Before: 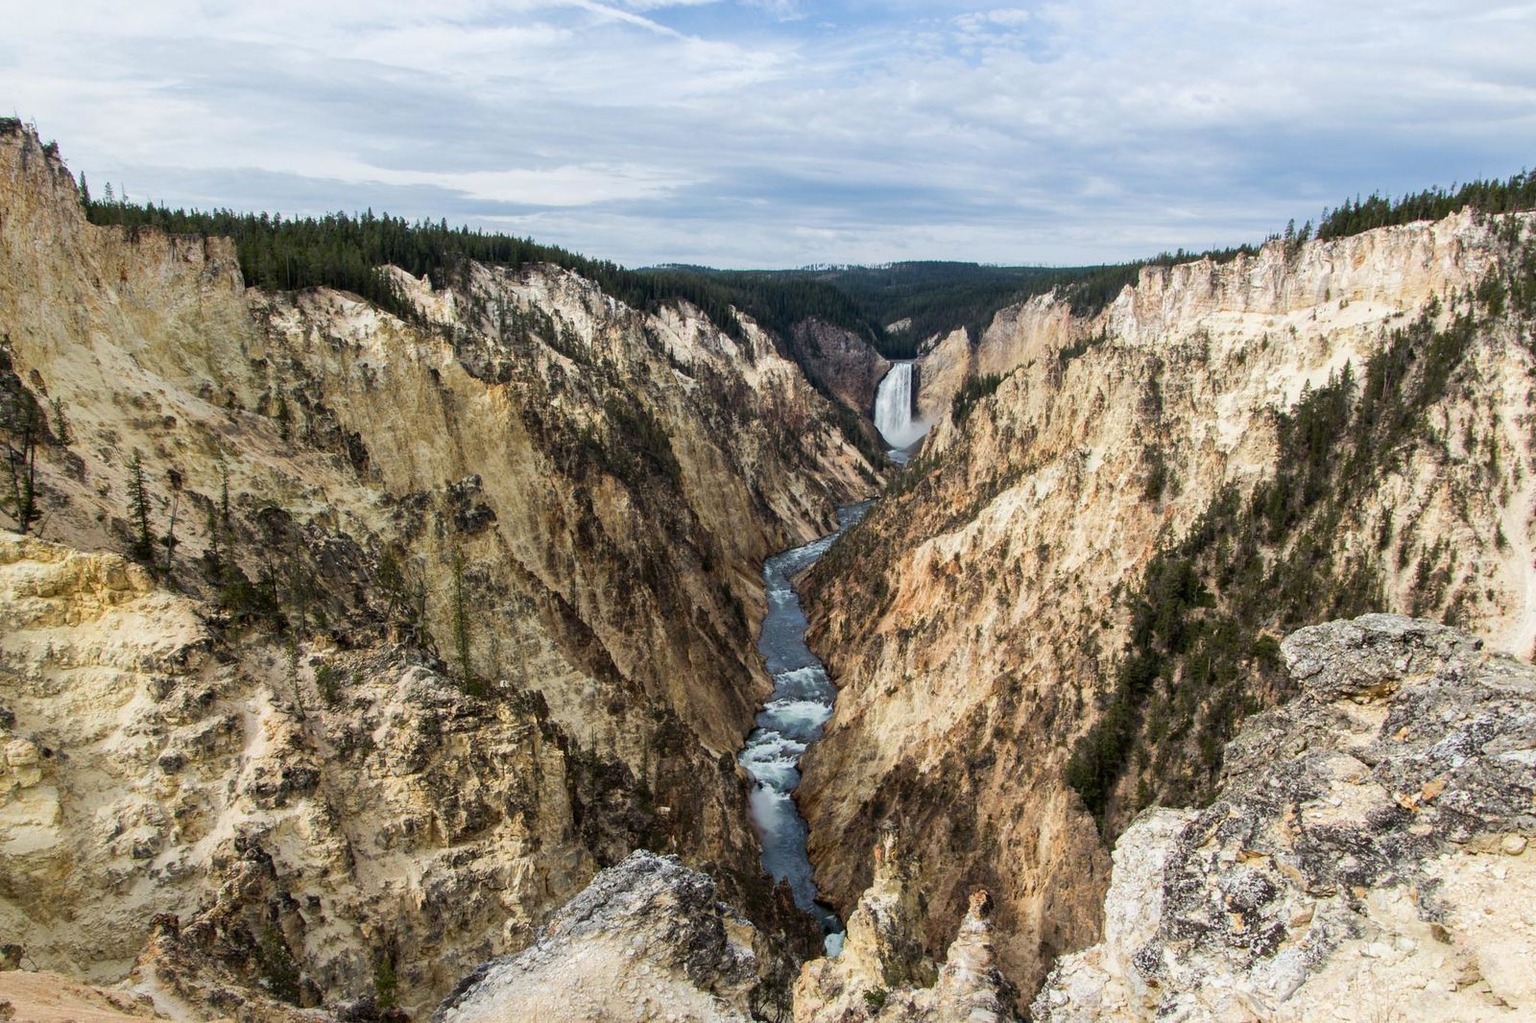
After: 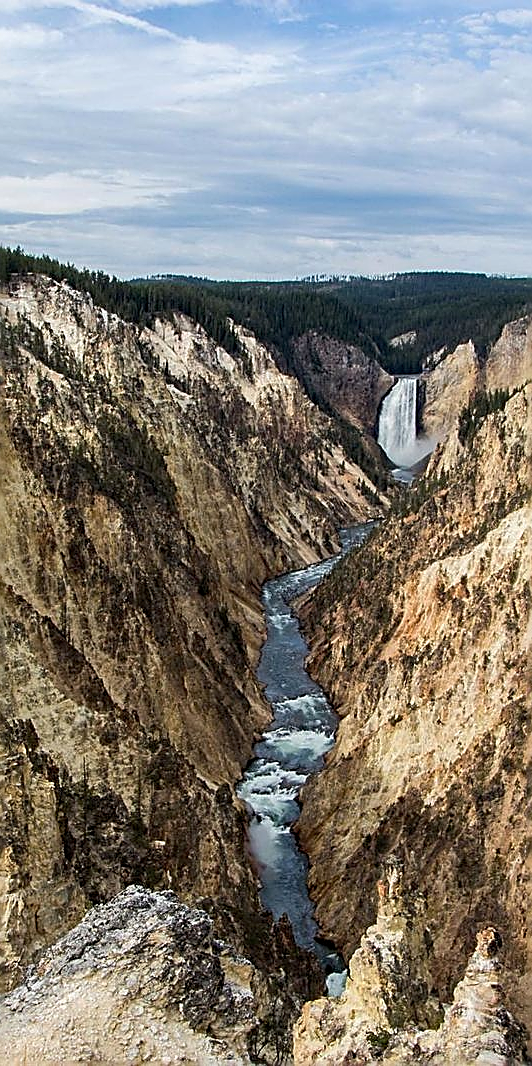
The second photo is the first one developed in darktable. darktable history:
crop: left 33.36%, right 33.36%
sharpen: radius 1.685, amount 1.294
haze removal: compatibility mode true, adaptive false
